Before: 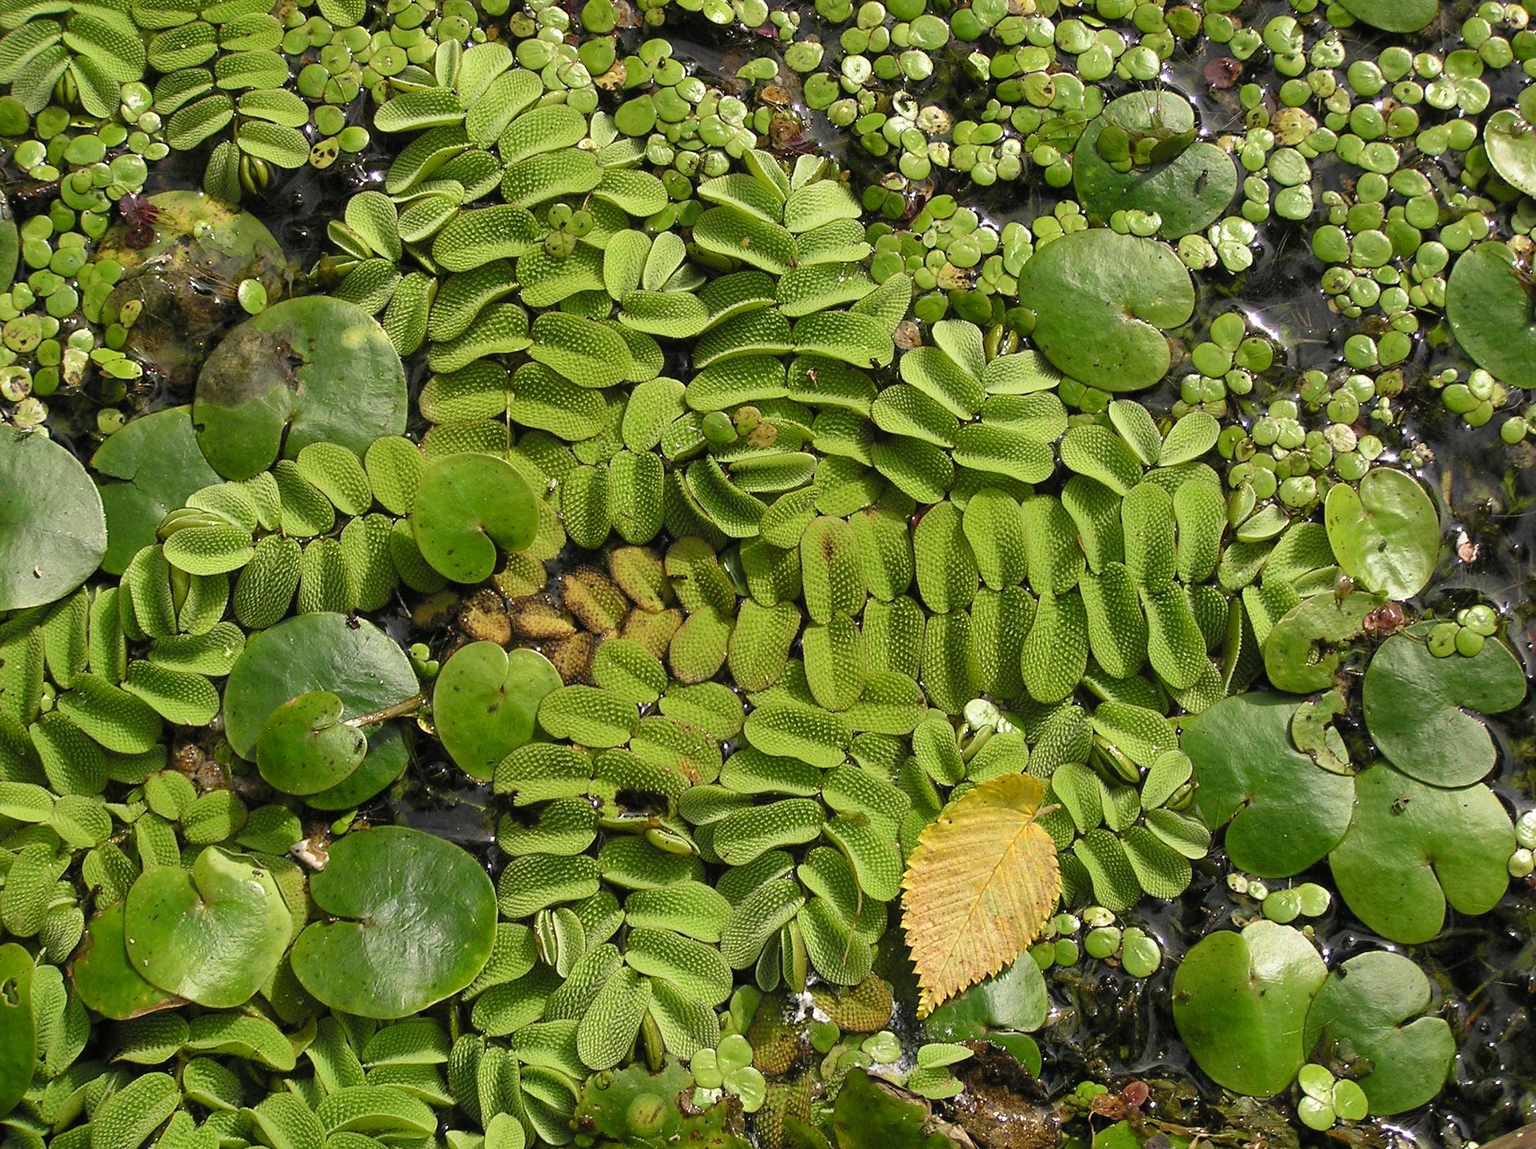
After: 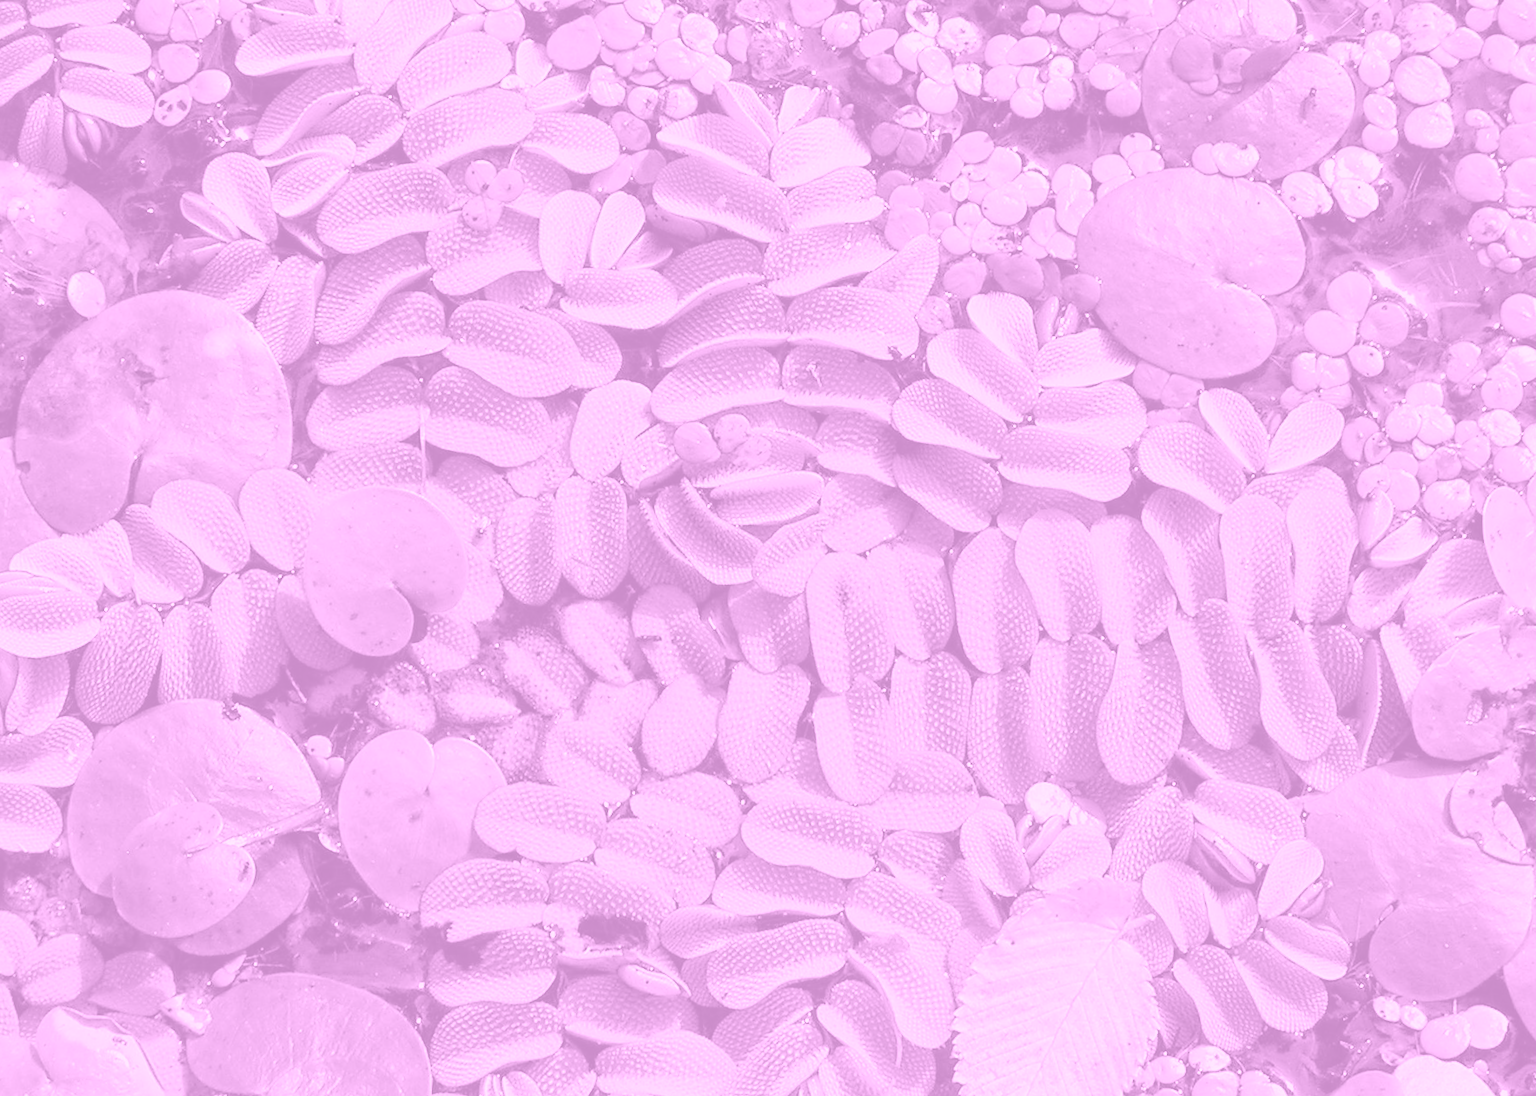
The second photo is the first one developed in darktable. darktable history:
colorize: hue 331.2°, saturation 75%, source mix 30.28%, lightness 70.52%, version 1
rotate and perspective: rotation -2°, crop left 0.022, crop right 0.978, crop top 0.049, crop bottom 0.951
crop and rotate: left 10.77%, top 5.1%, right 10.41%, bottom 16.76%
exposure: black level correction 0.009, exposure 0.119 EV, compensate highlight preservation false
